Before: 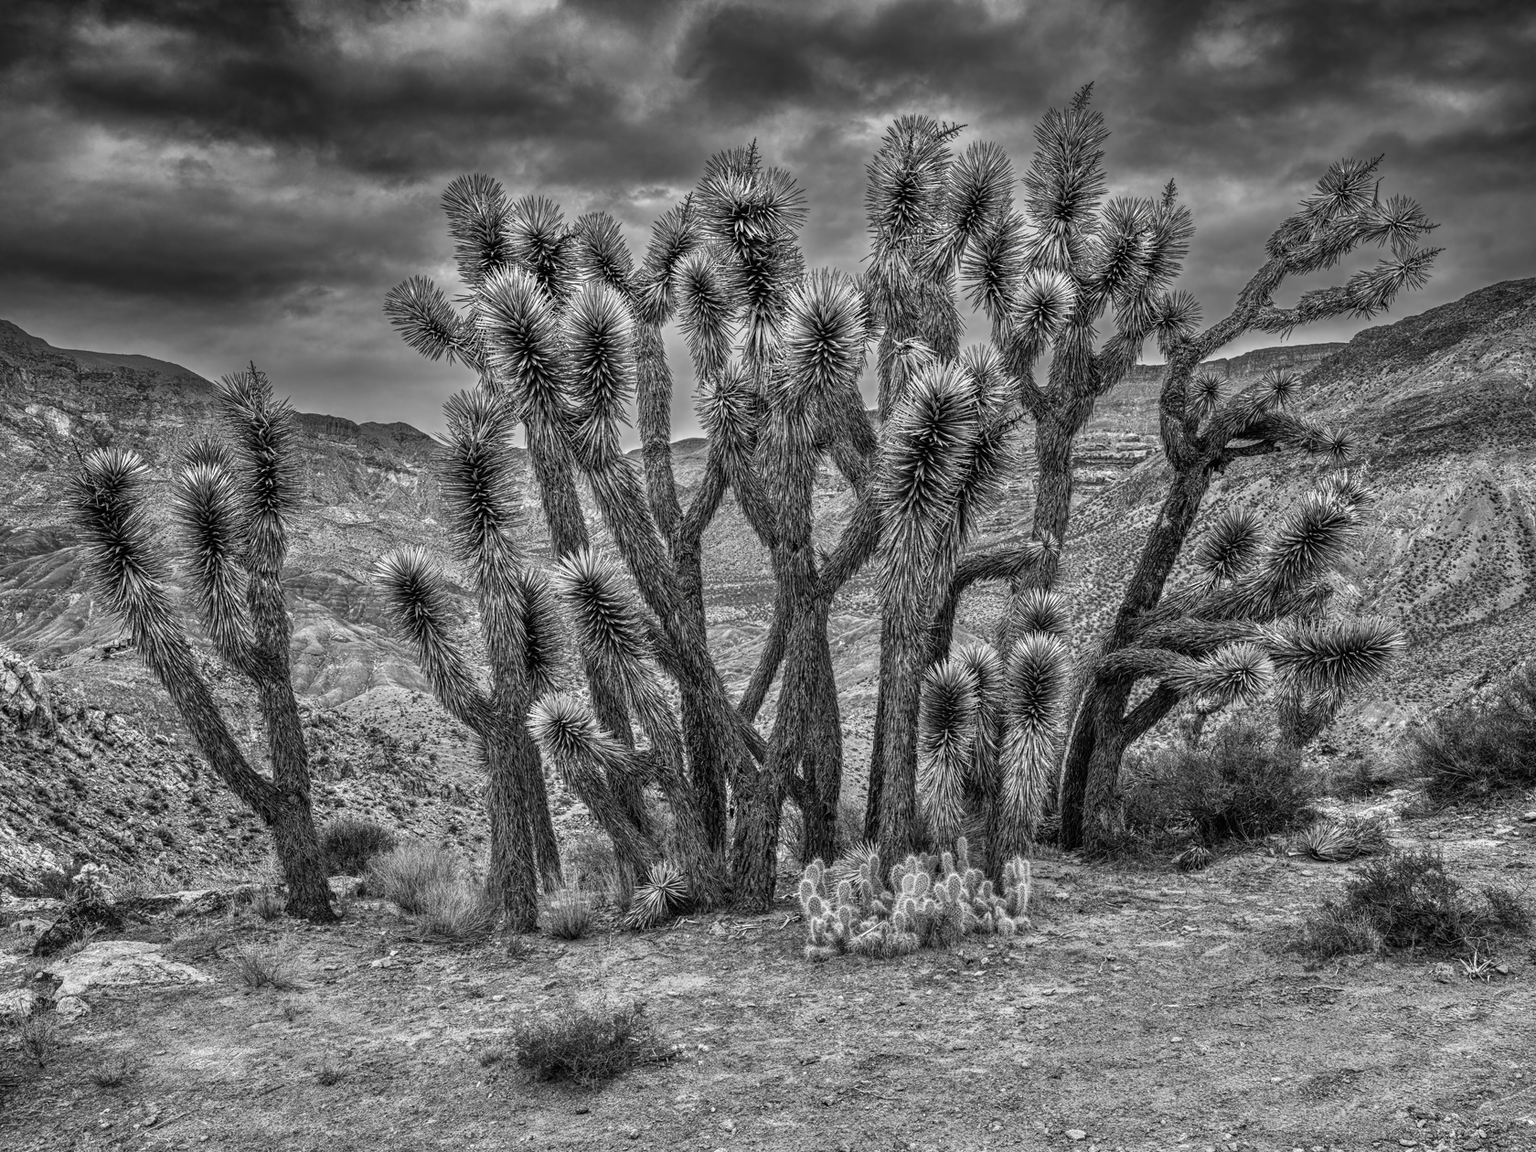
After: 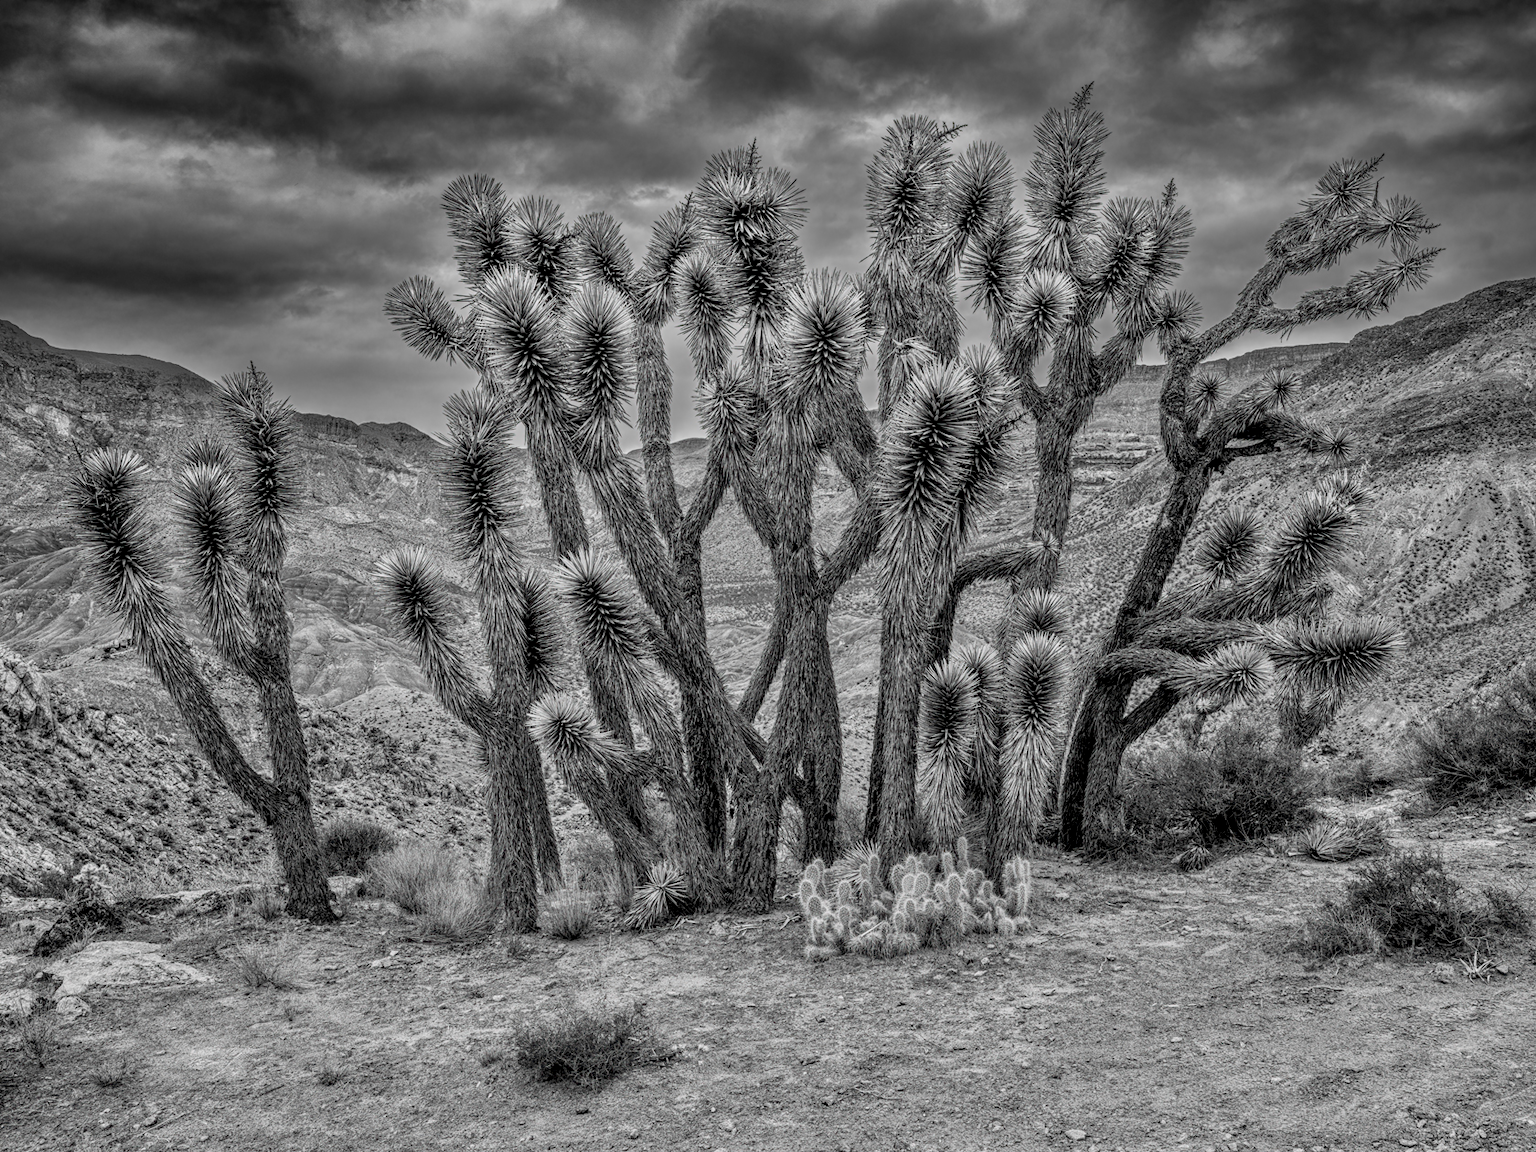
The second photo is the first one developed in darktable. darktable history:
shadows and highlights: shadows -20, white point adjustment -2, highlights -35
exposure: black level correction 0.009, exposure -0.159 EV, compensate highlight preservation false
